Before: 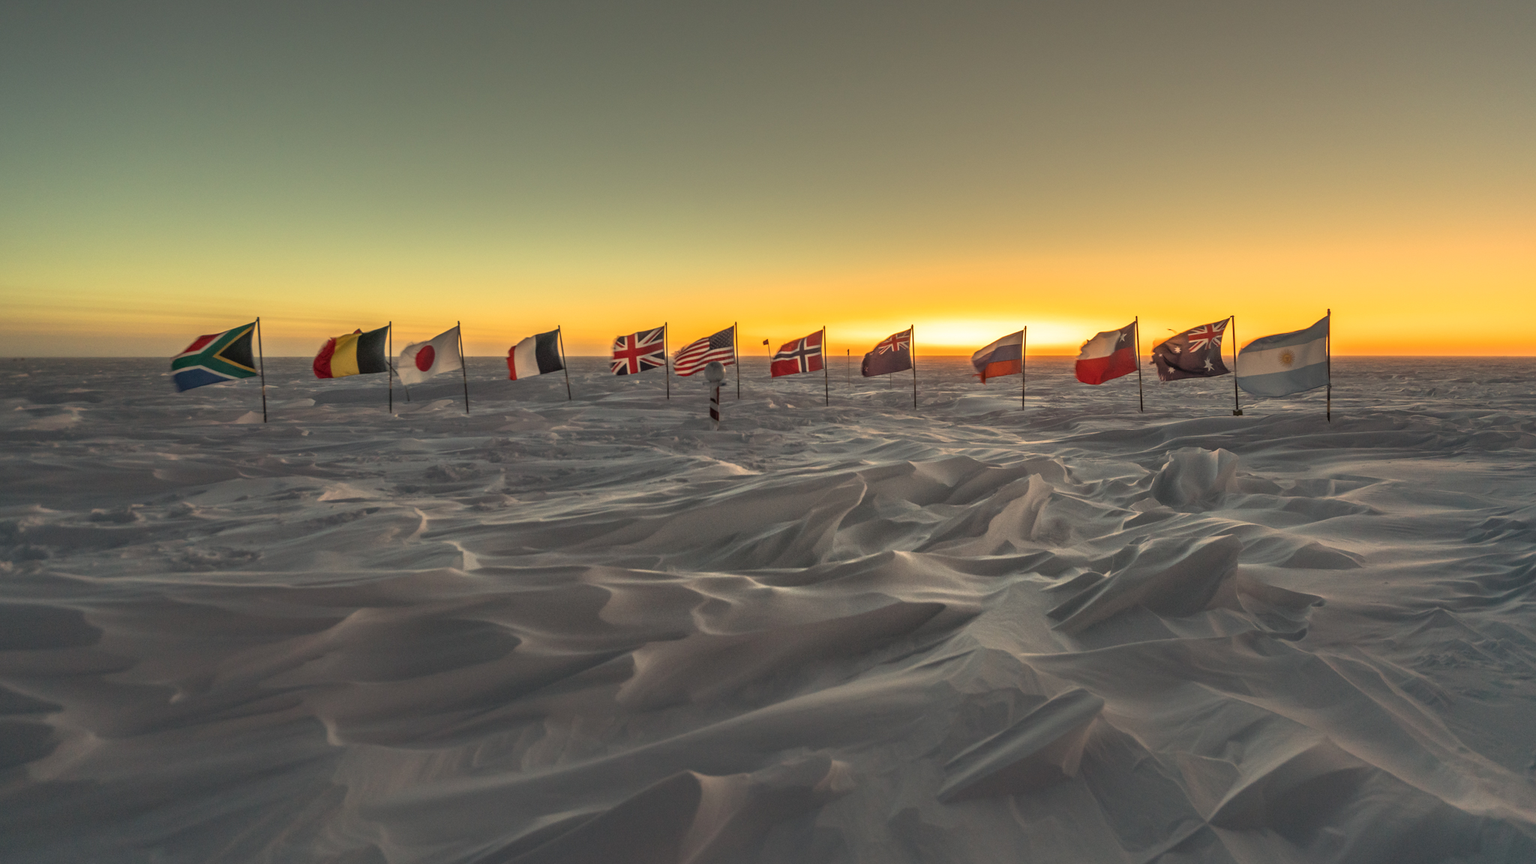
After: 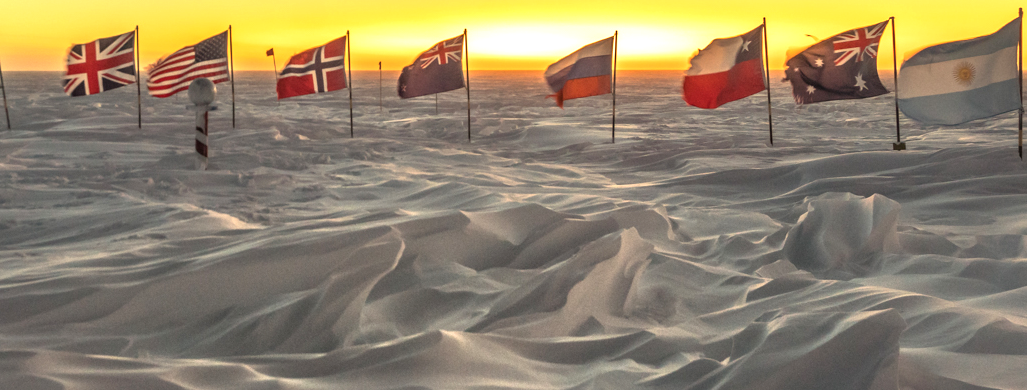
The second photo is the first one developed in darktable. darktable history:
color calibration: illuminant same as pipeline (D50), adaptation XYZ, x 0.346, y 0.358, temperature 5003.17 K
exposure: exposure 0.557 EV, compensate highlight preservation false
crop: left 36.691%, top 35.142%, right 13.116%, bottom 30.994%
